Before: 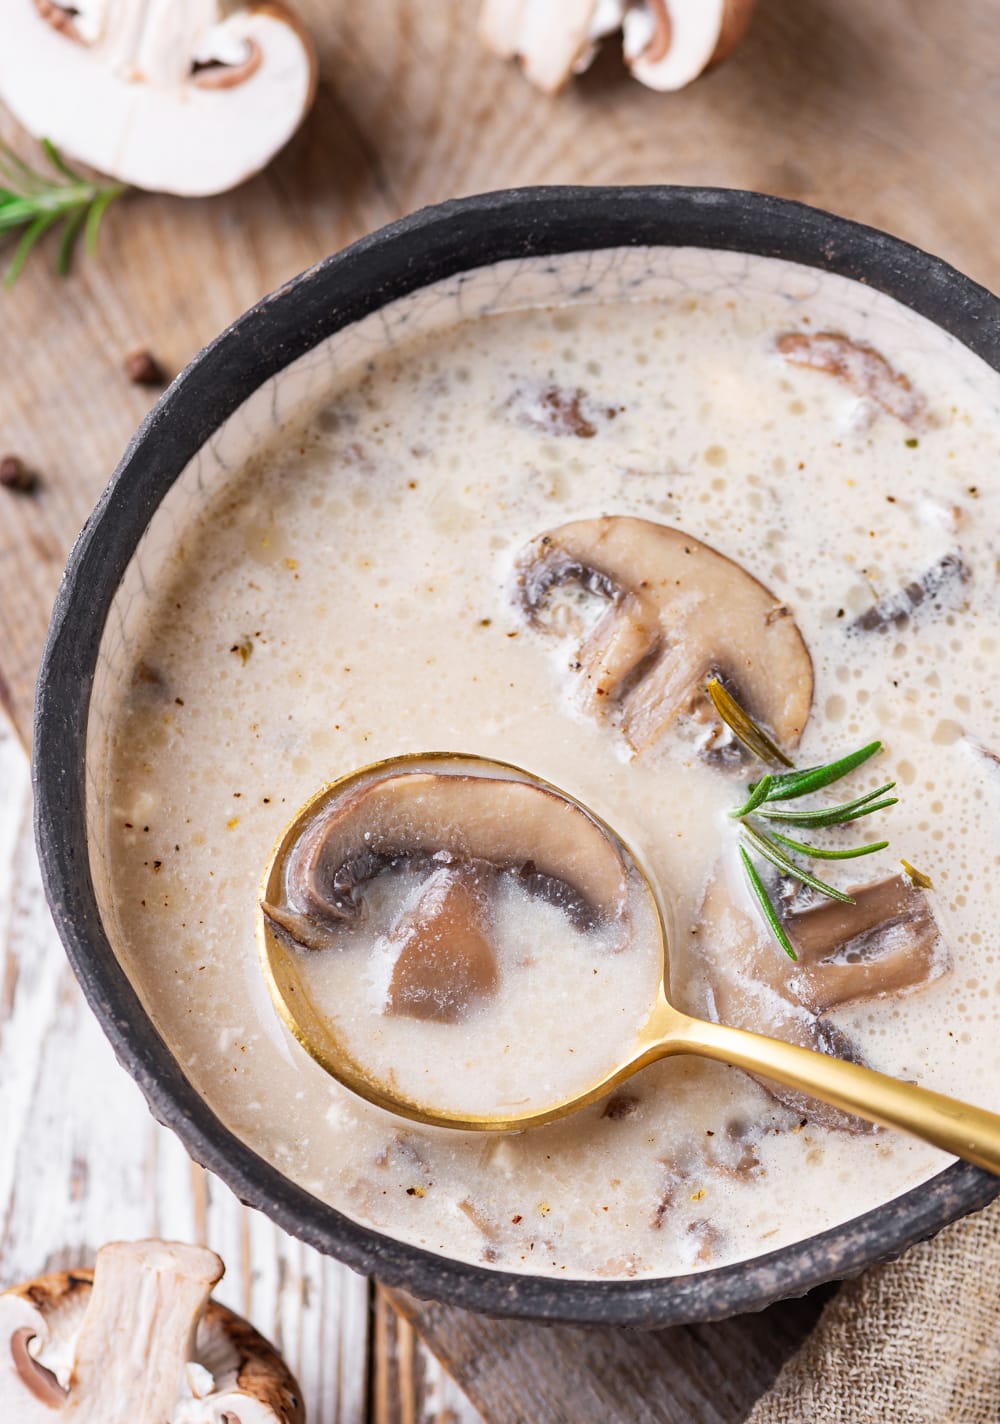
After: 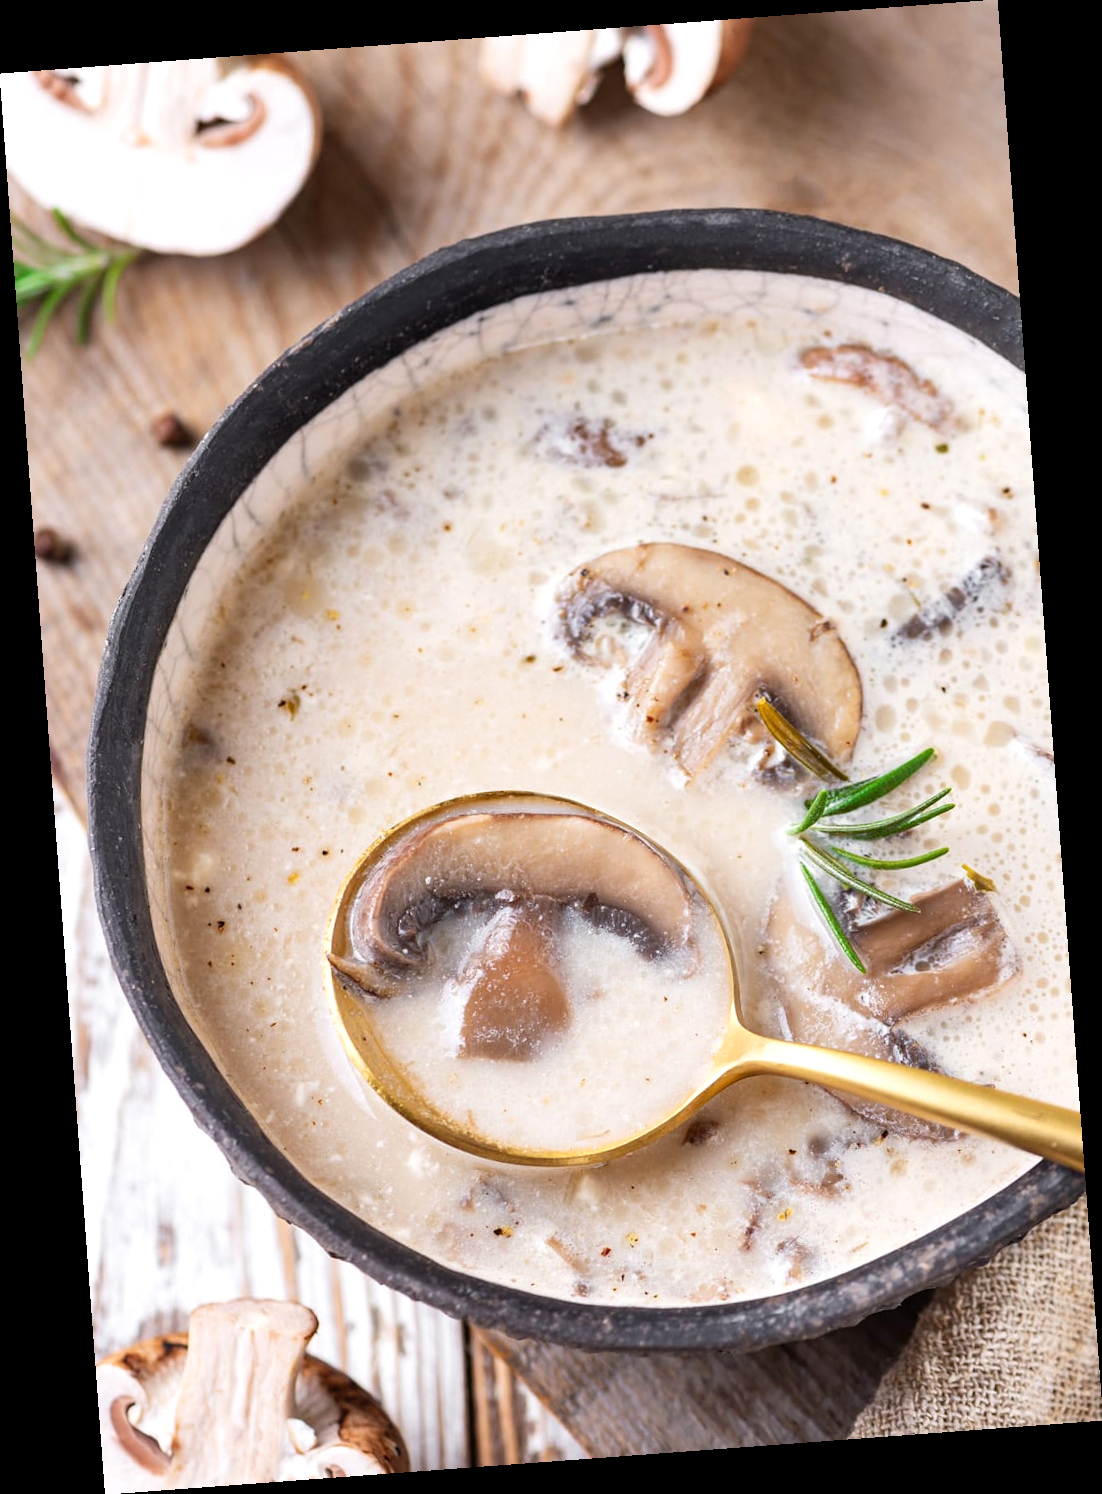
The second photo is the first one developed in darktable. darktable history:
rotate and perspective: rotation -4.25°, automatic cropping off
exposure: exposure 0.2 EV, compensate highlight preservation false
